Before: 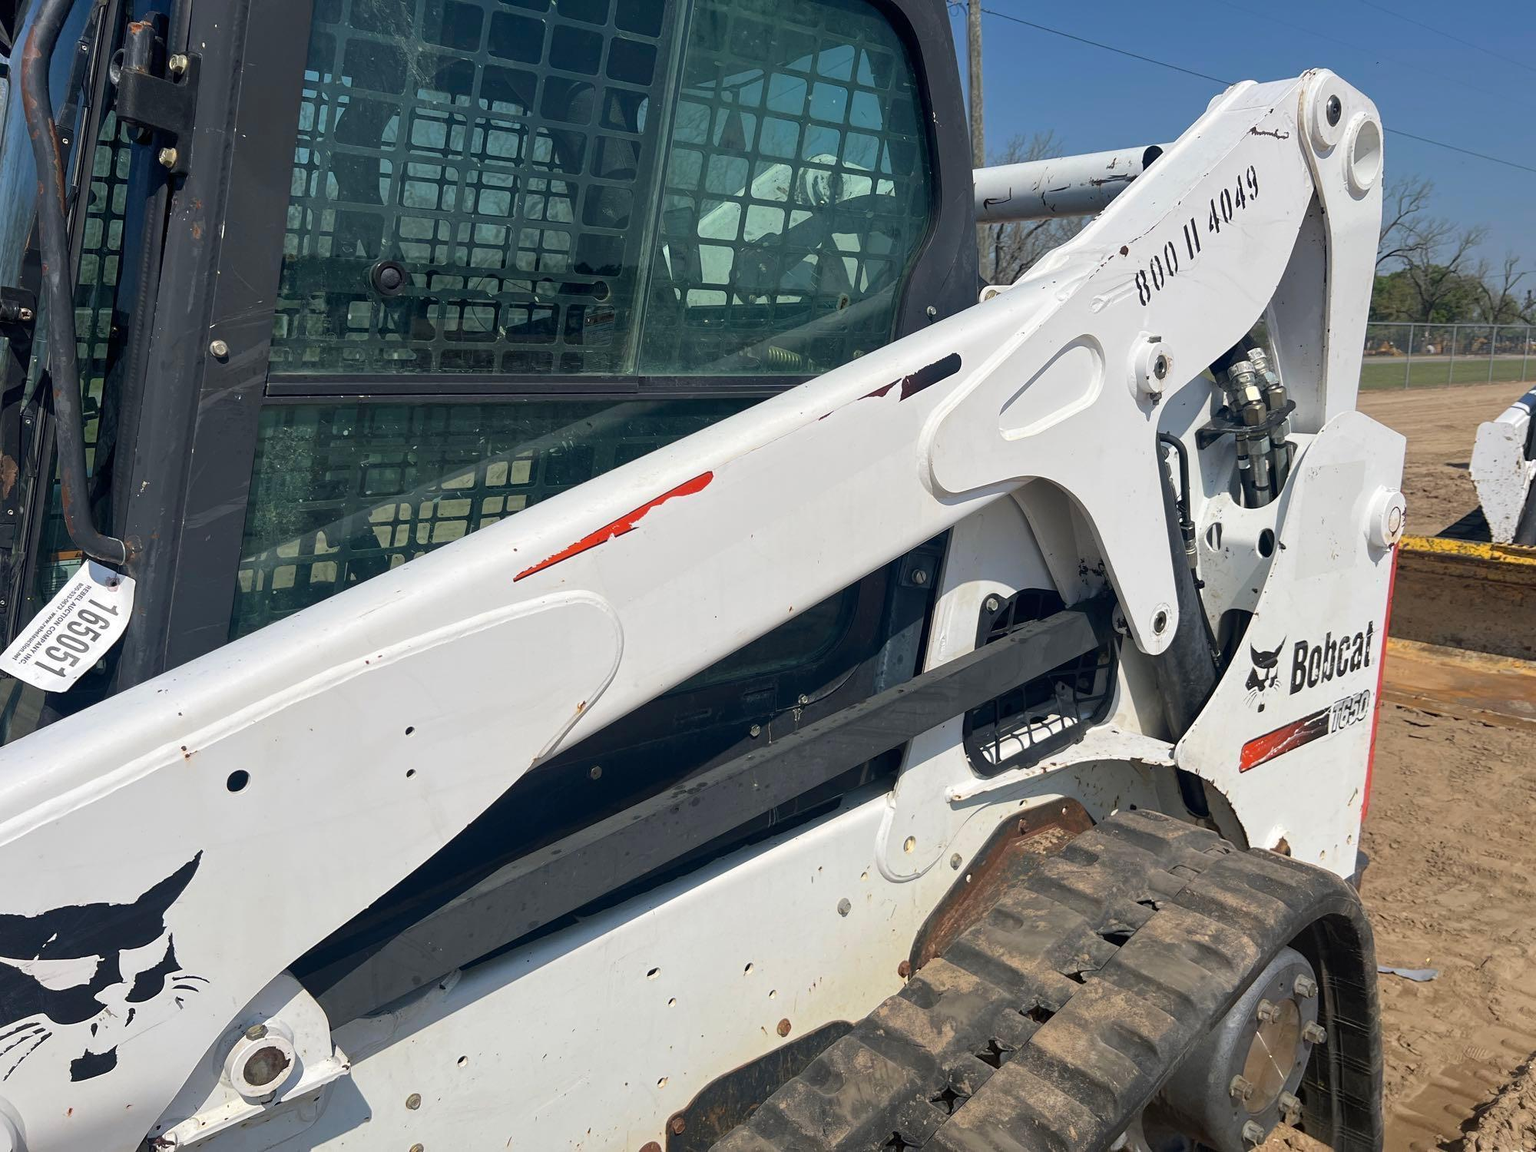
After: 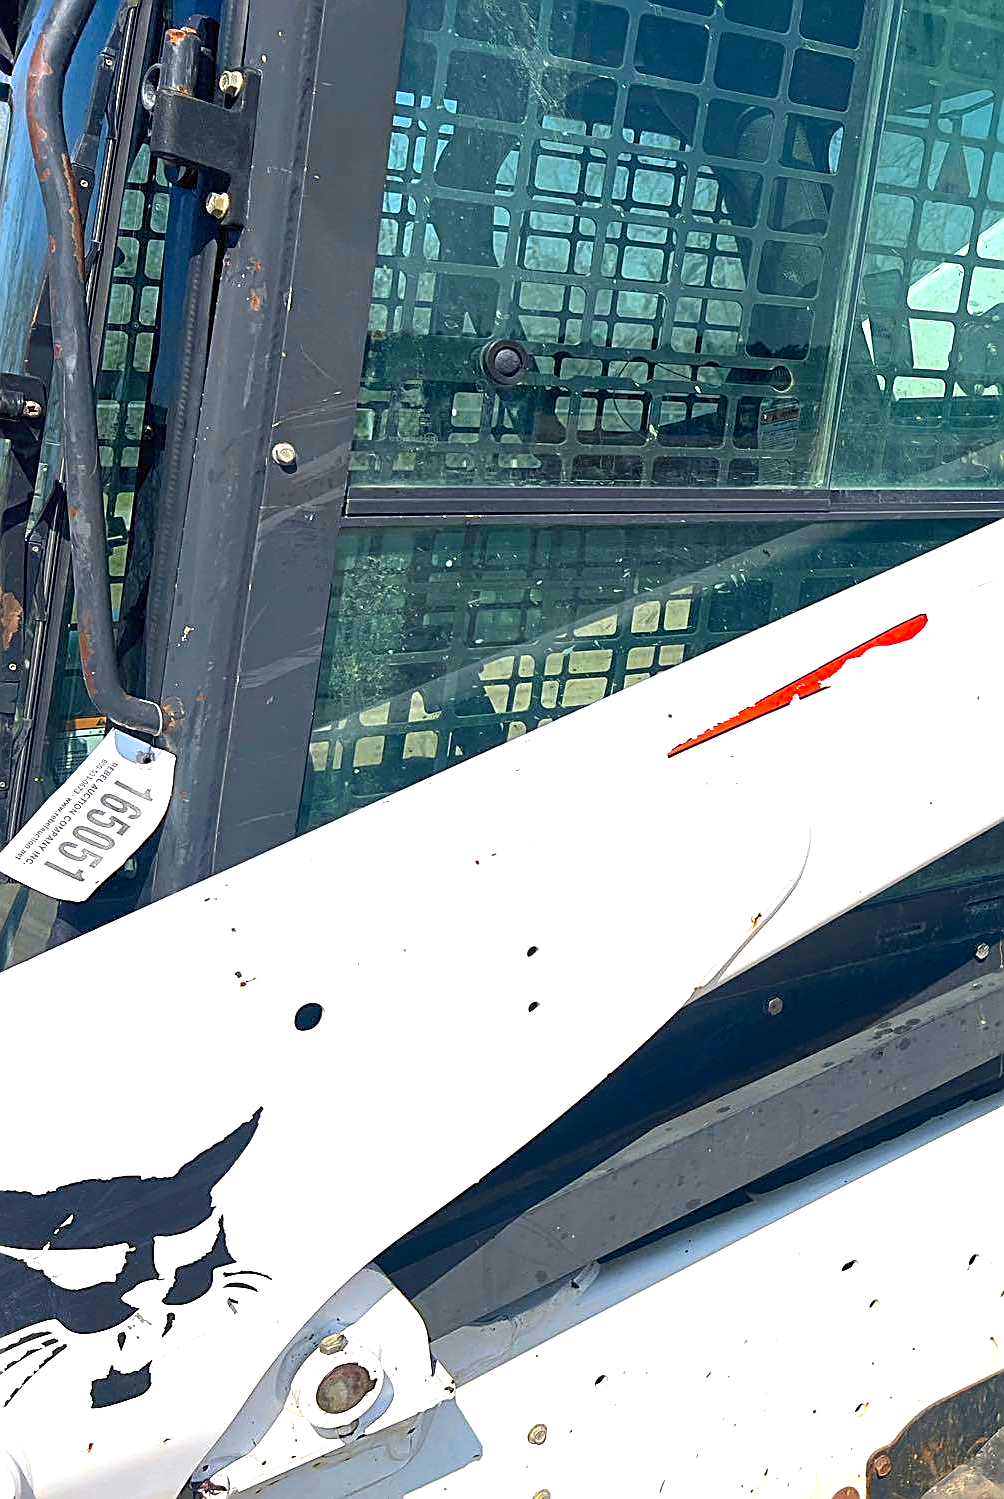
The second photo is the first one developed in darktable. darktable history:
crop and rotate: left 0.053%, top 0%, right 49.719%
sharpen: amount 0.885
exposure: black level correction 0, exposure 1.199 EV, compensate exposure bias true, compensate highlight preservation false
color balance rgb: perceptual saturation grading › global saturation 31.206%, global vibrance 2.027%
